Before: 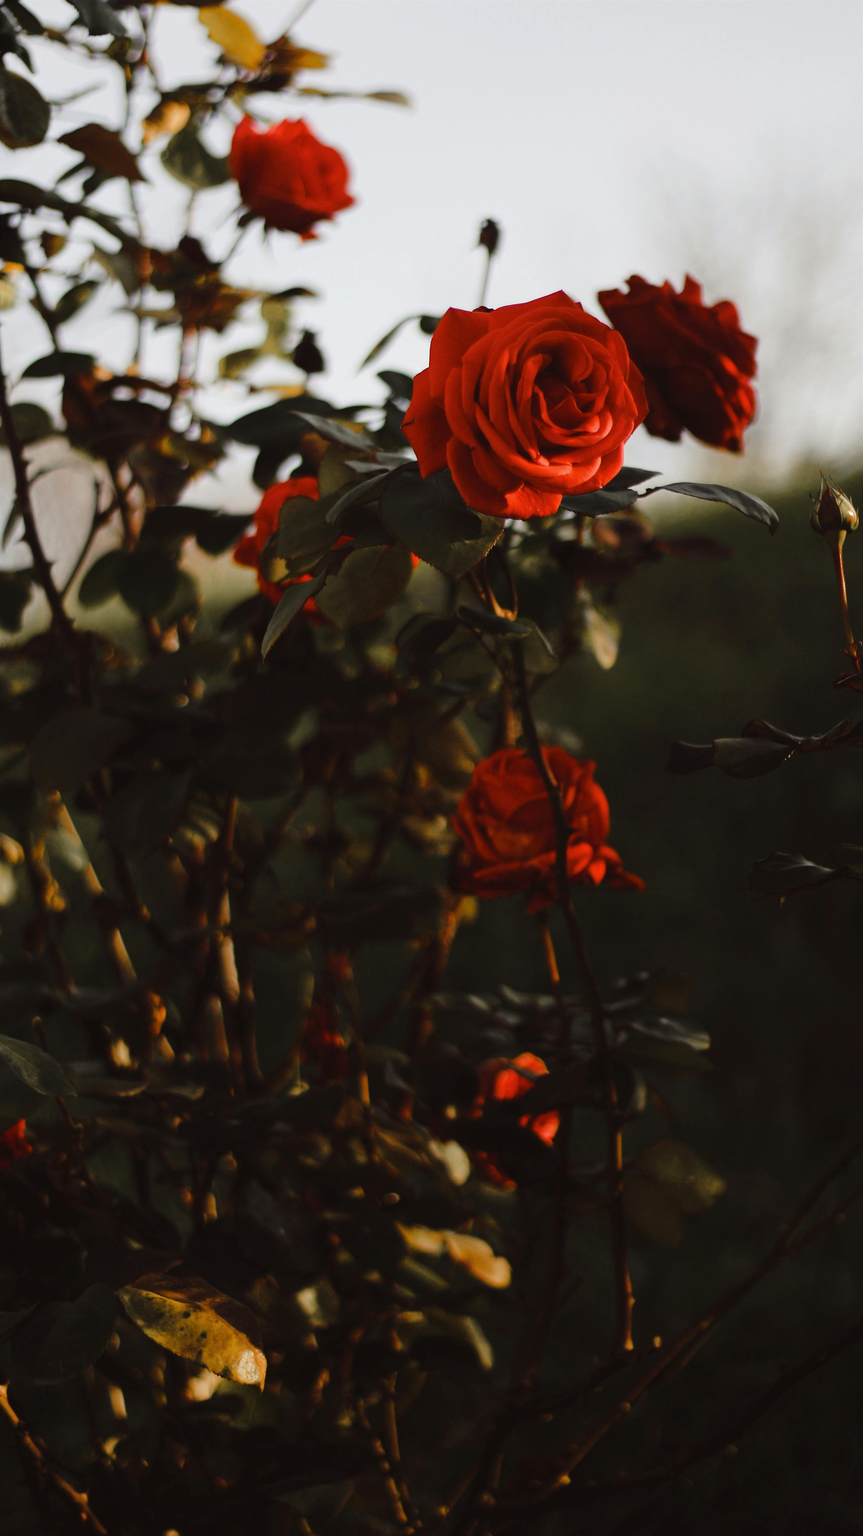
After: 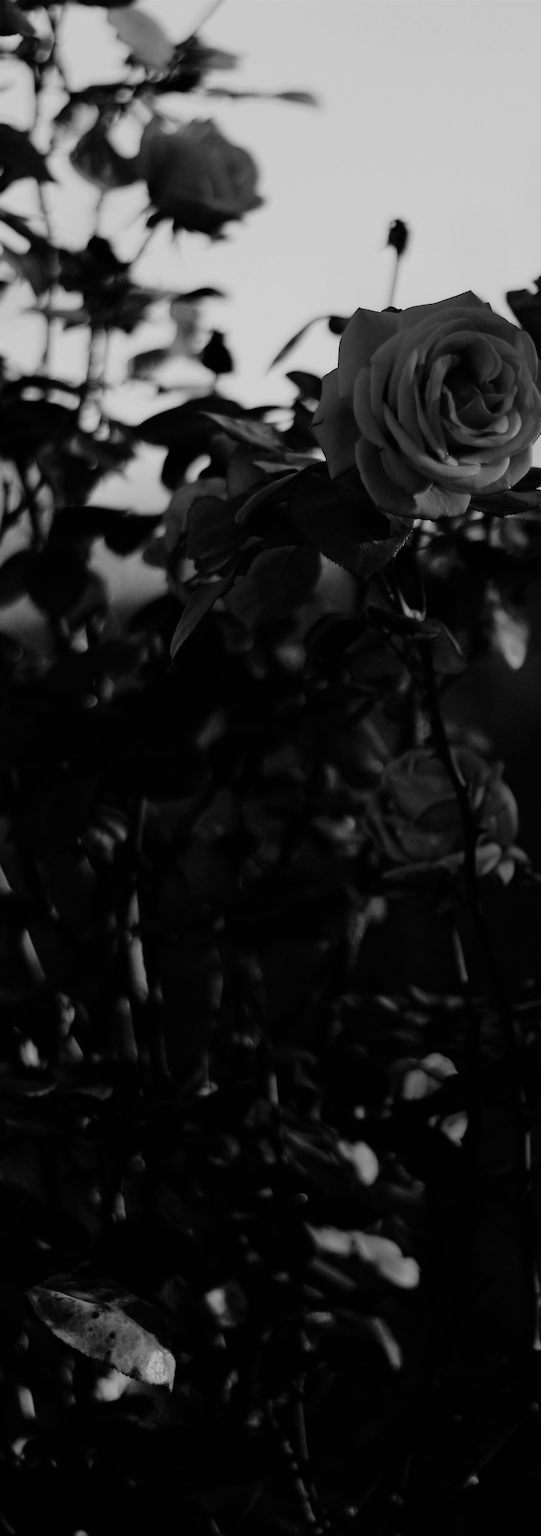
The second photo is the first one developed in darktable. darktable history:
contrast brightness saturation: contrast 0.12, brightness -0.12, saturation 0.2
crop: left 10.644%, right 26.528%
filmic rgb: white relative exposure 3.8 EV, hardness 4.35
monochrome: on, module defaults
